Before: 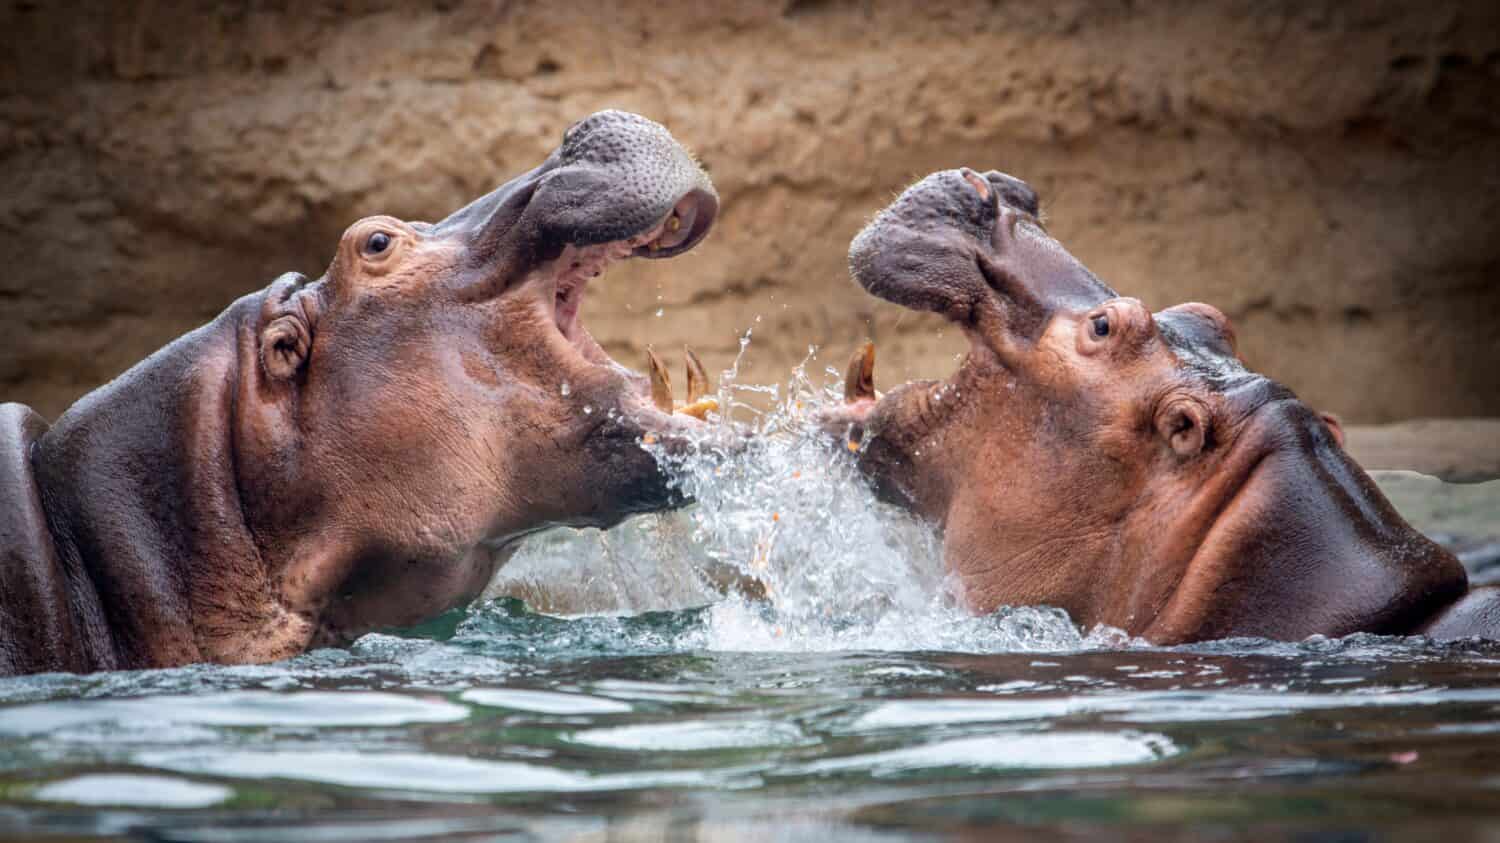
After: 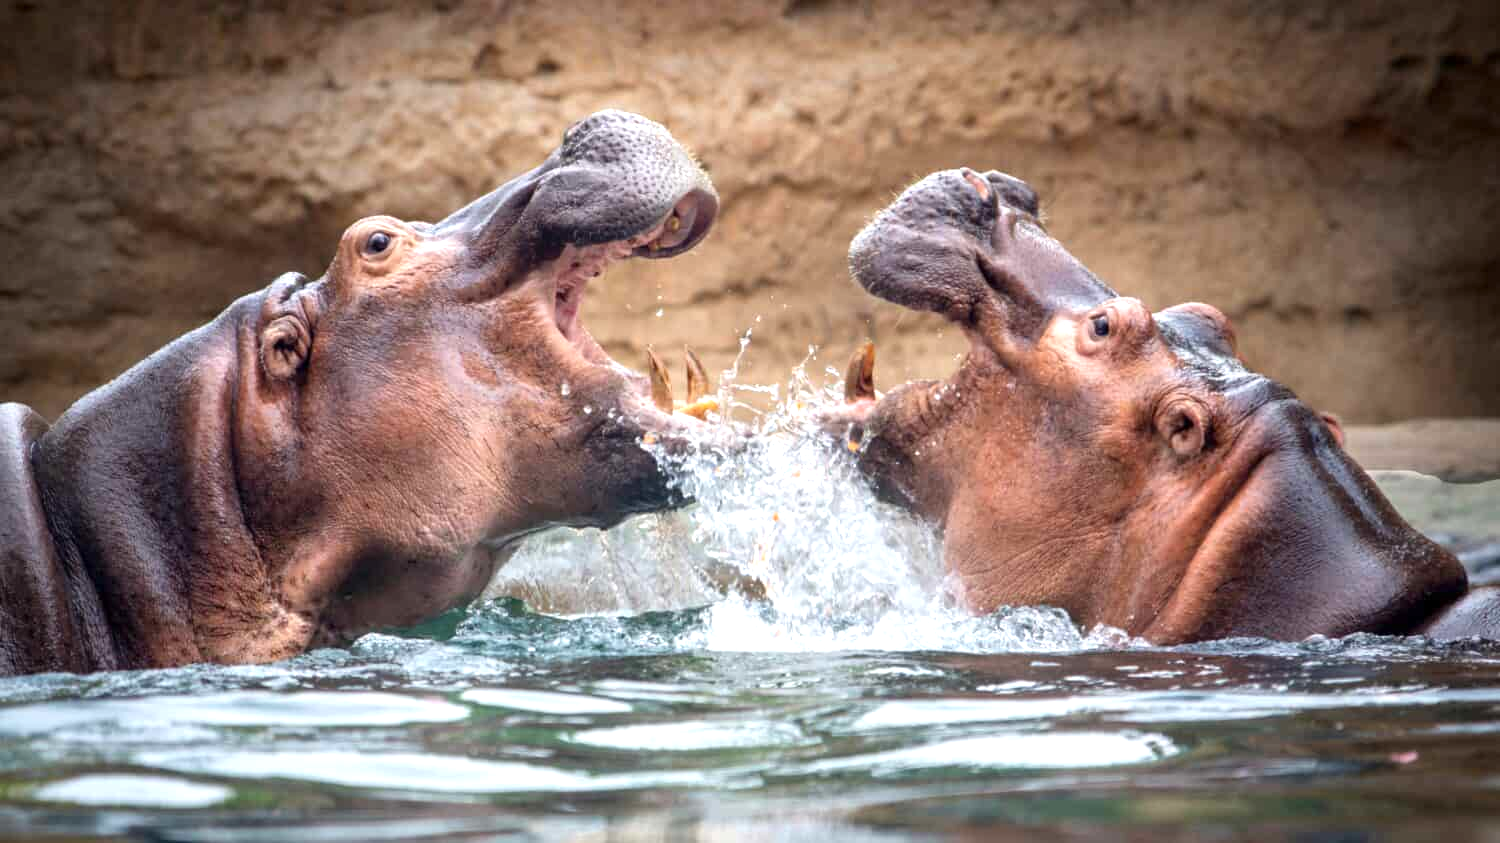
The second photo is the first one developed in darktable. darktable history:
exposure: exposure 0.554 EV, compensate highlight preservation false
